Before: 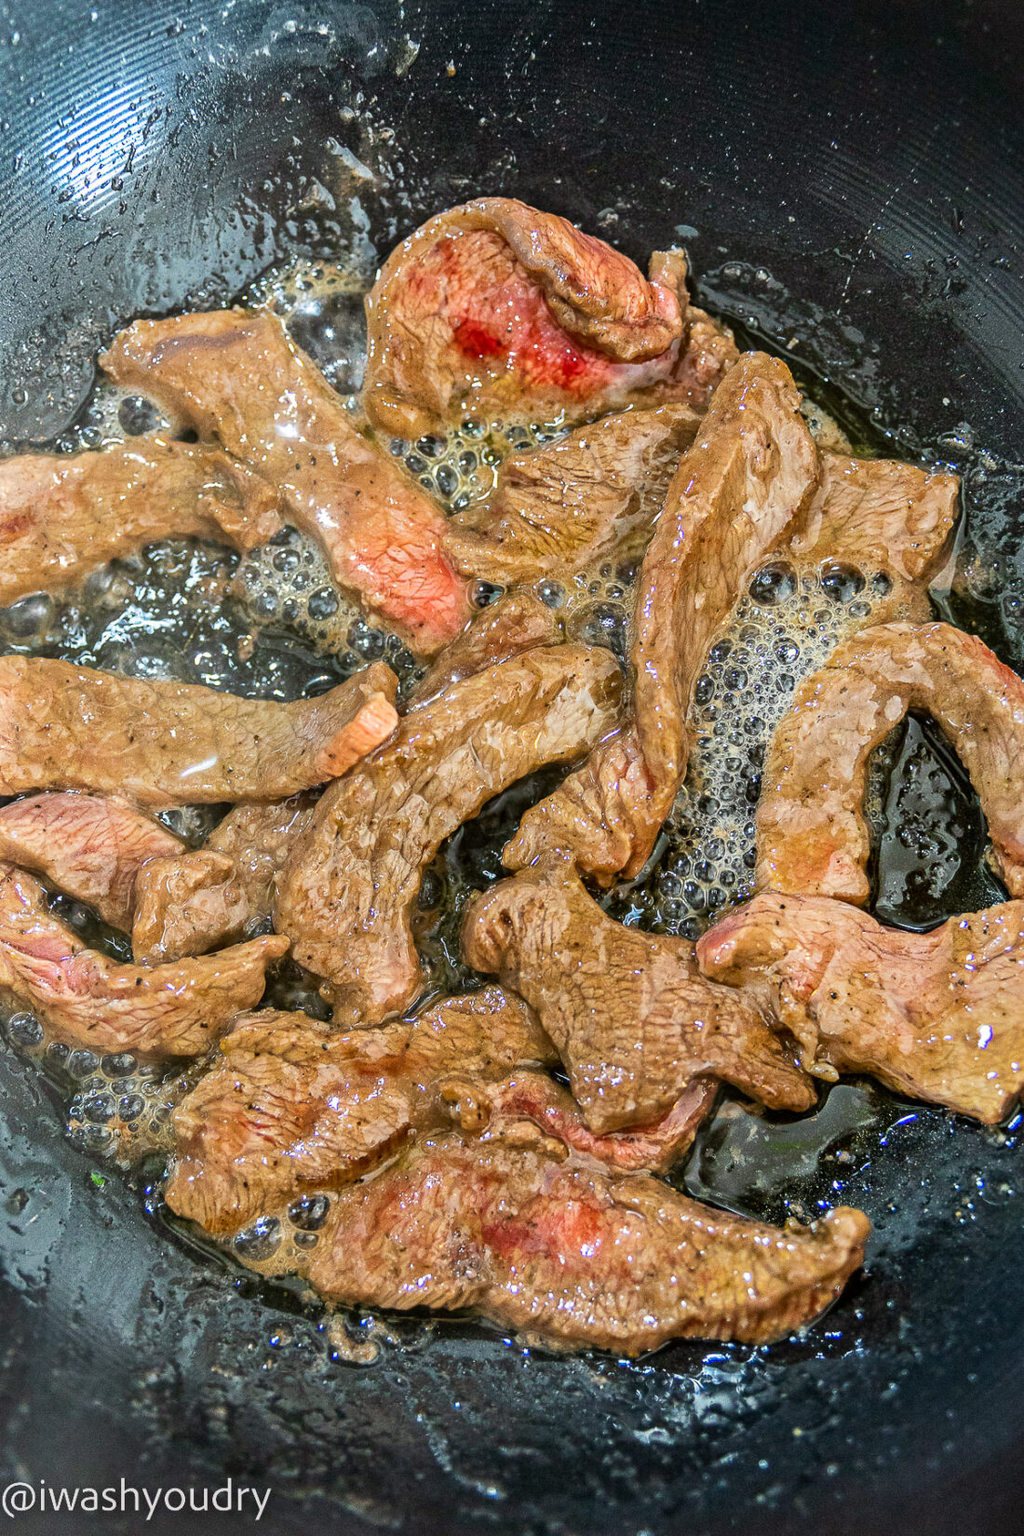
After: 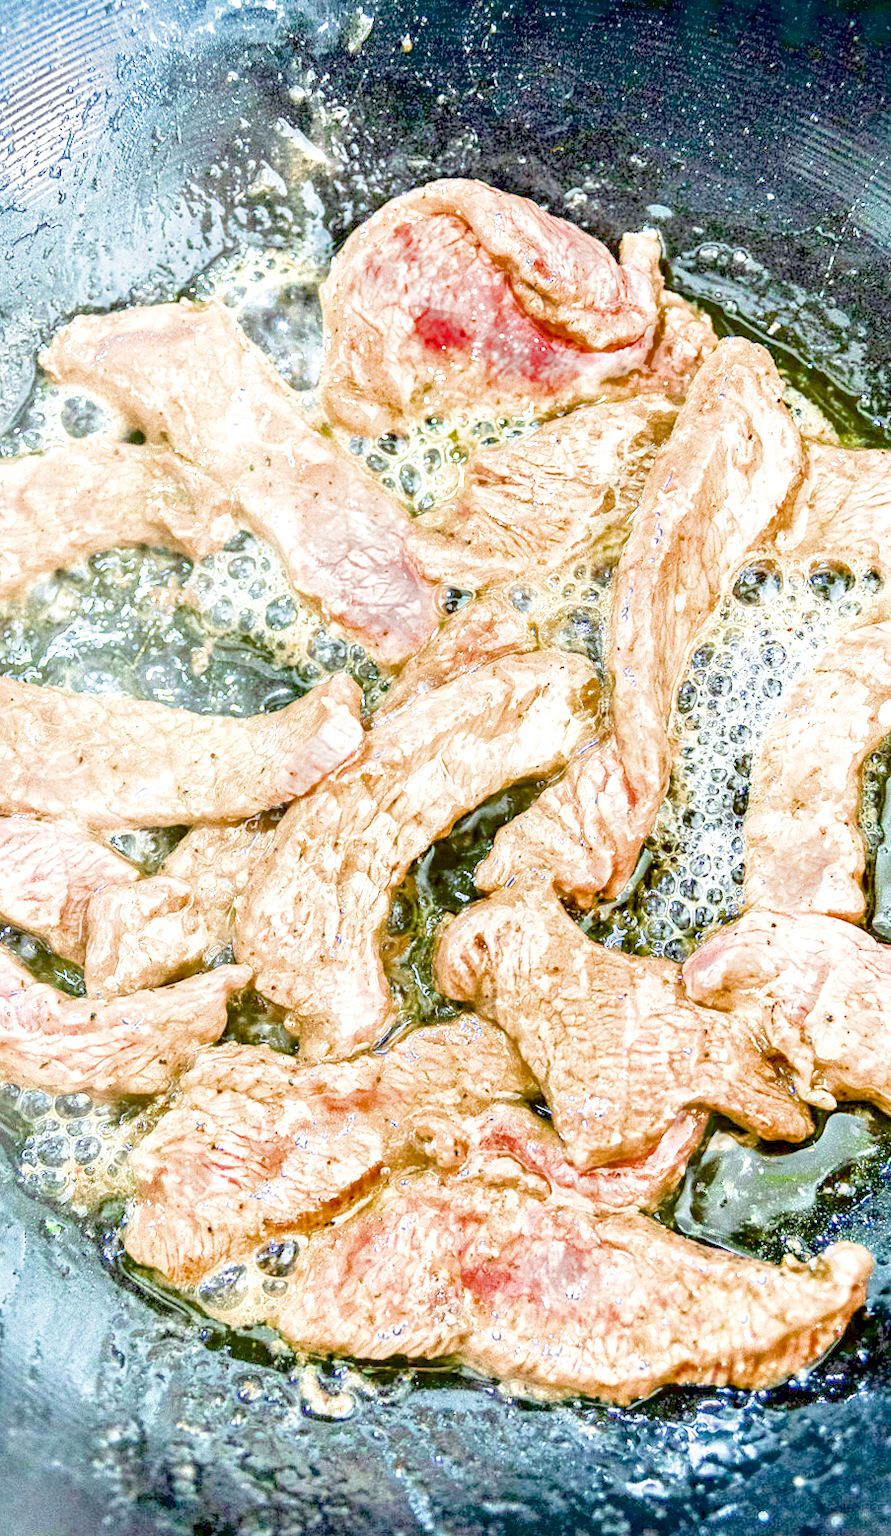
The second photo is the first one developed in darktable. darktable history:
crop and rotate: angle 1°, left 4.281%, top 0.642%, right 11.383%, bottom 2.486%
exposure: black level correction 0.008, exposure 0.979 EV, compensate highlight preservation false
white balance: red 0.925, blue 1.046
filmic rgb: middle gray luminance 4.29%, black relative exposure -13 EV, white relative exposure 5 EV, threshold 6 EV, target black luminance 0%, hardness 5.19, latitude 59.69%, contrast 0.767, highlights saturation mix 5%, shadows ↔ highlights balance 25.95%, add noise in highlights 0, color science v3 (2019), use custom middle-gray values true, iterations of high-quality reconstruction 0, contrast in highlights soft, enable highlight reconstruction true
local contrast: highlights 83%, shadows 81%
